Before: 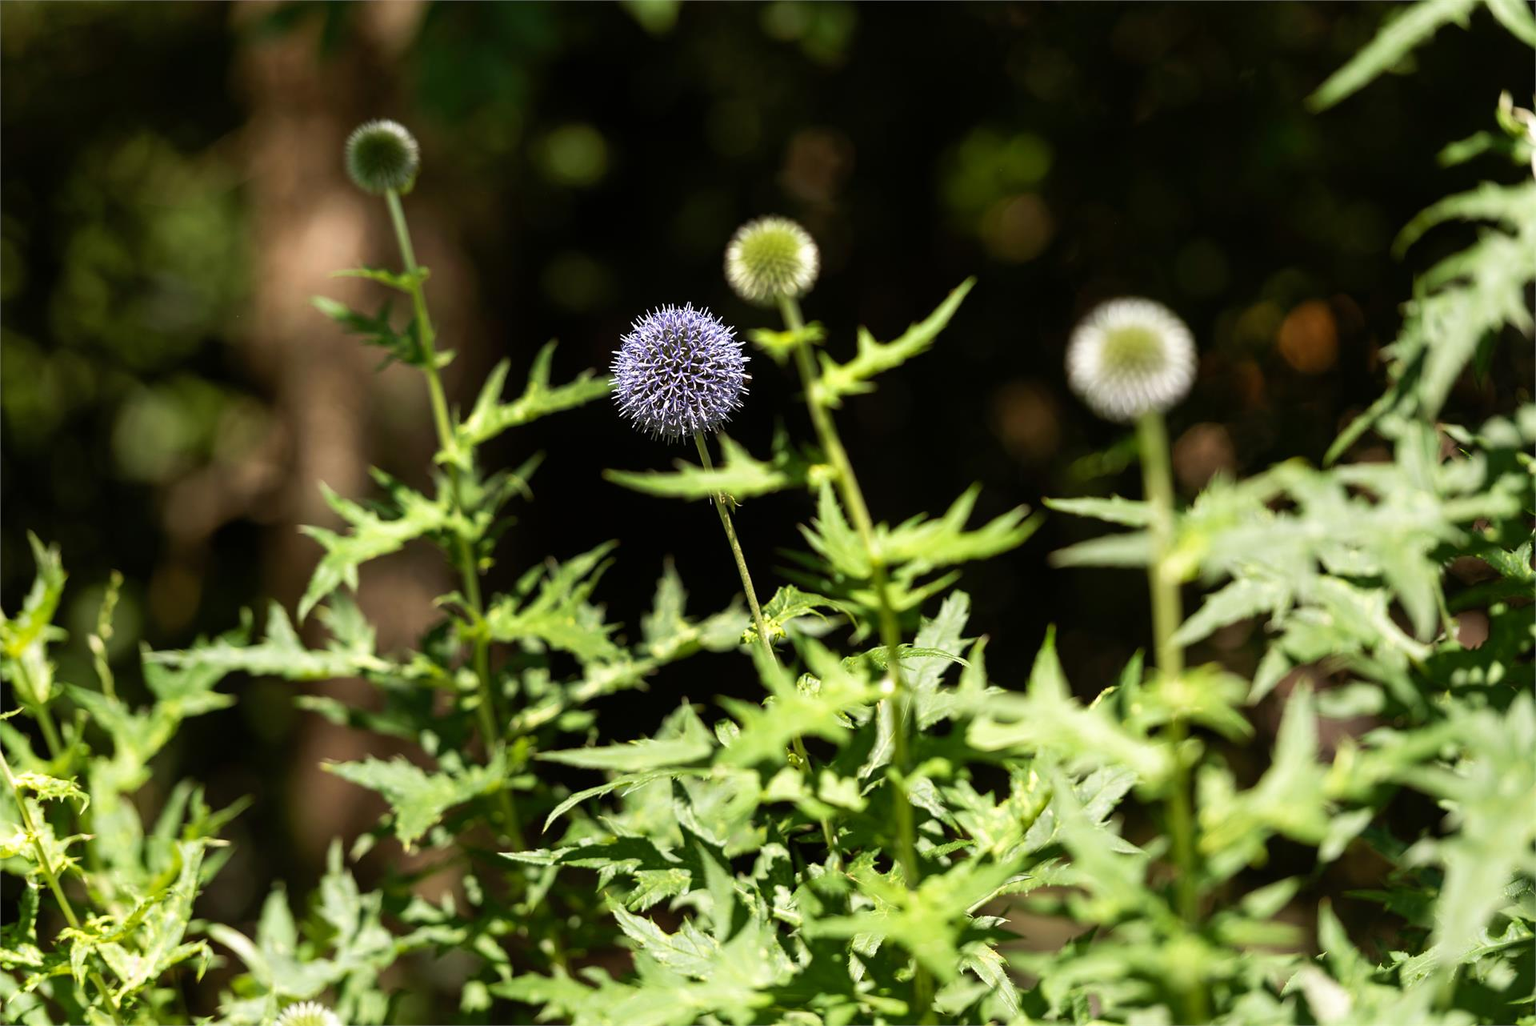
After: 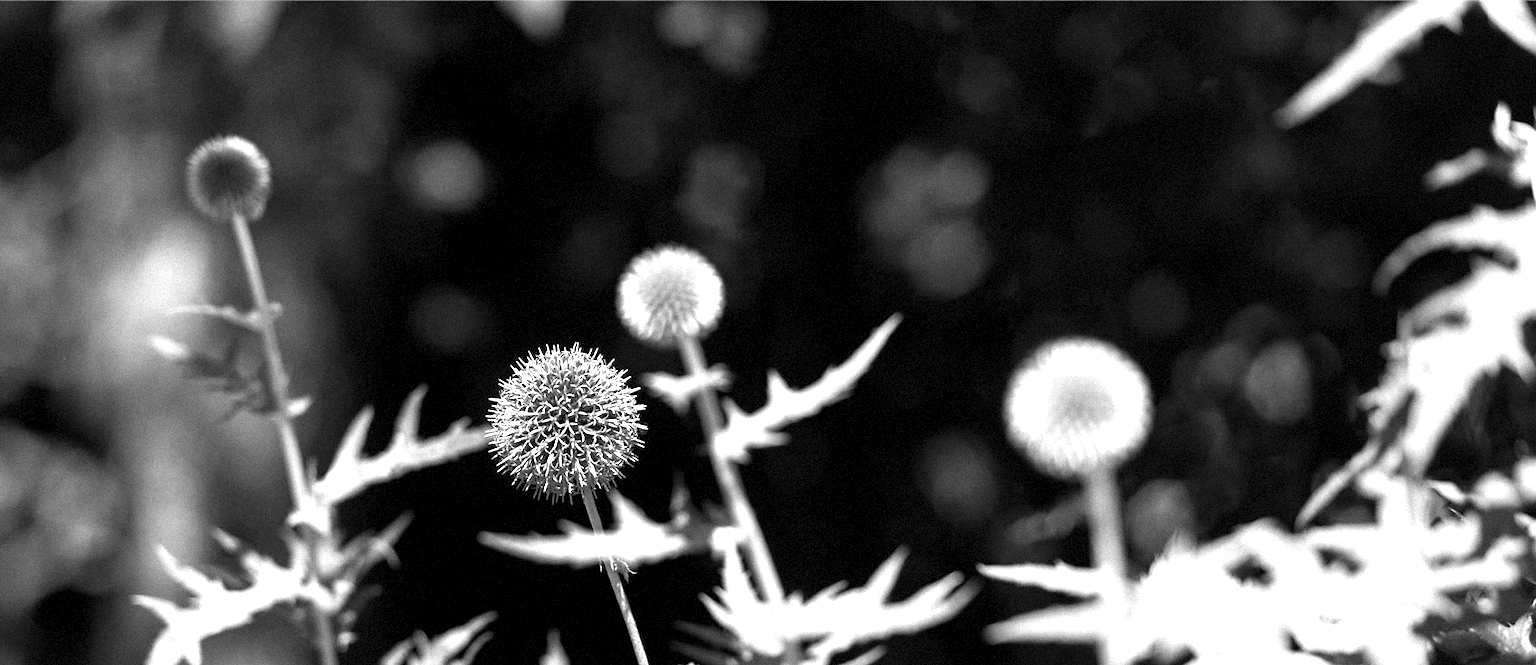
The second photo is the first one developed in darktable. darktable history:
grain: mid-tones bias 0%
crop and rotate: left 11.812%, bottom 42.776%
exposure: black level correction 0.001, exposure 1 EV, compensate highlight preservation false
monochrome: on, module defaults
